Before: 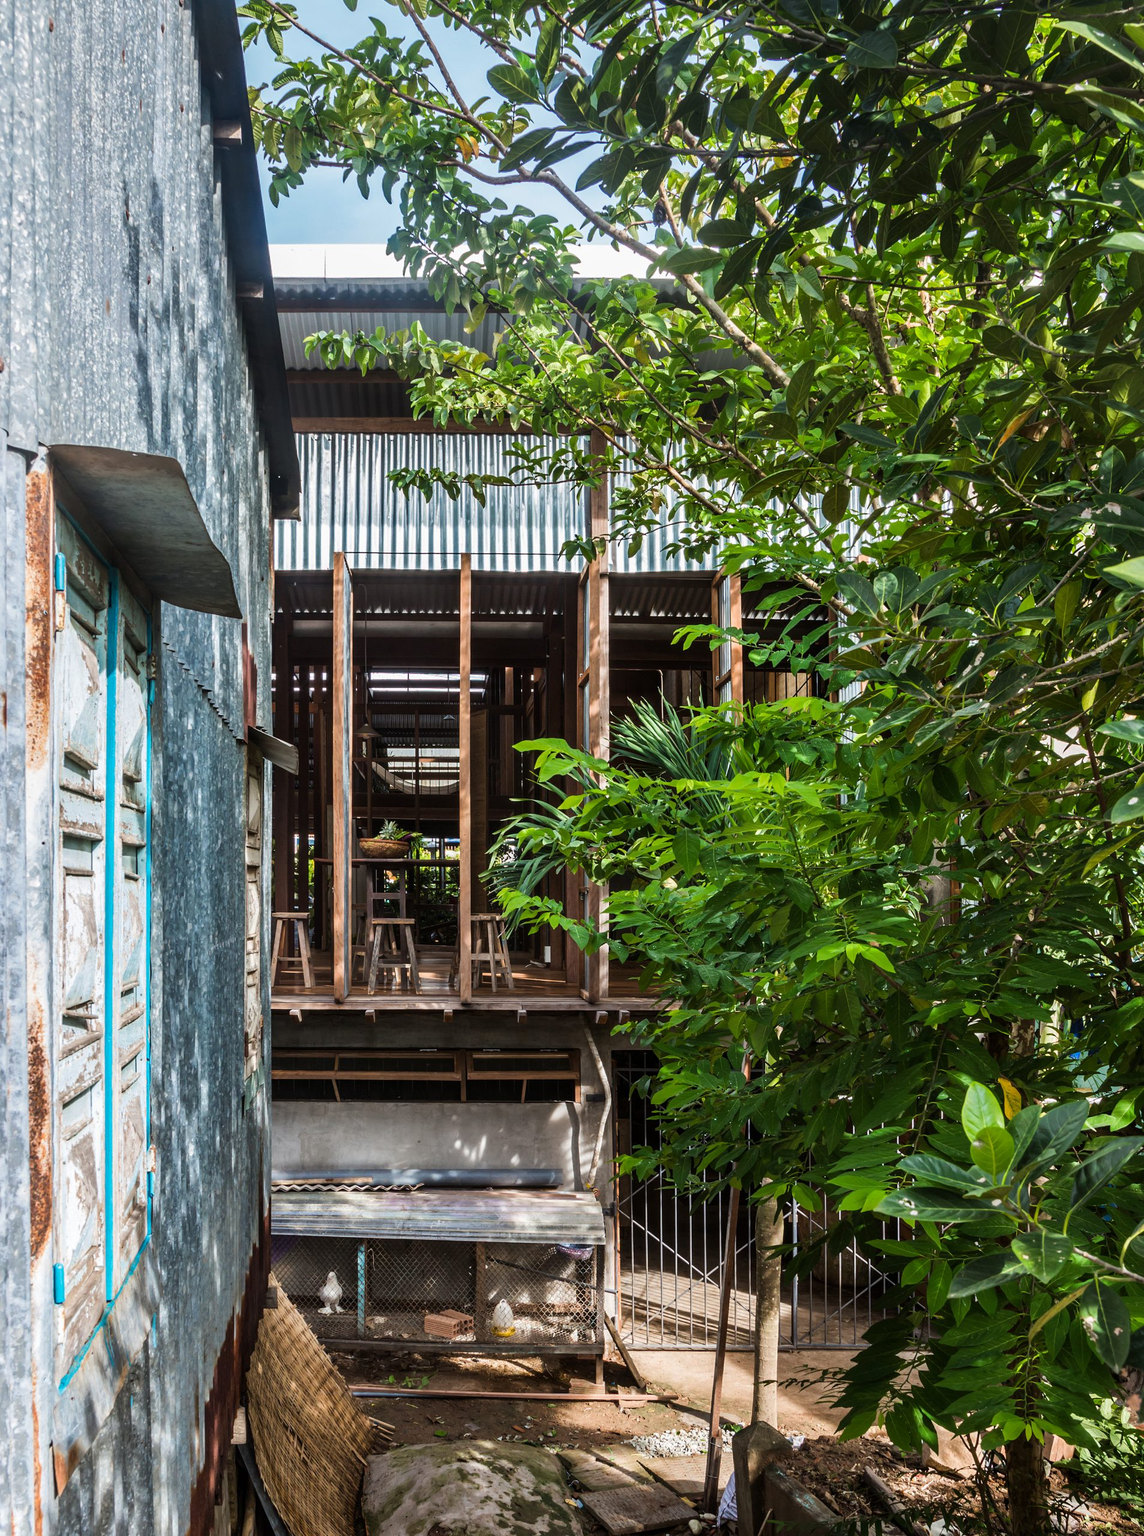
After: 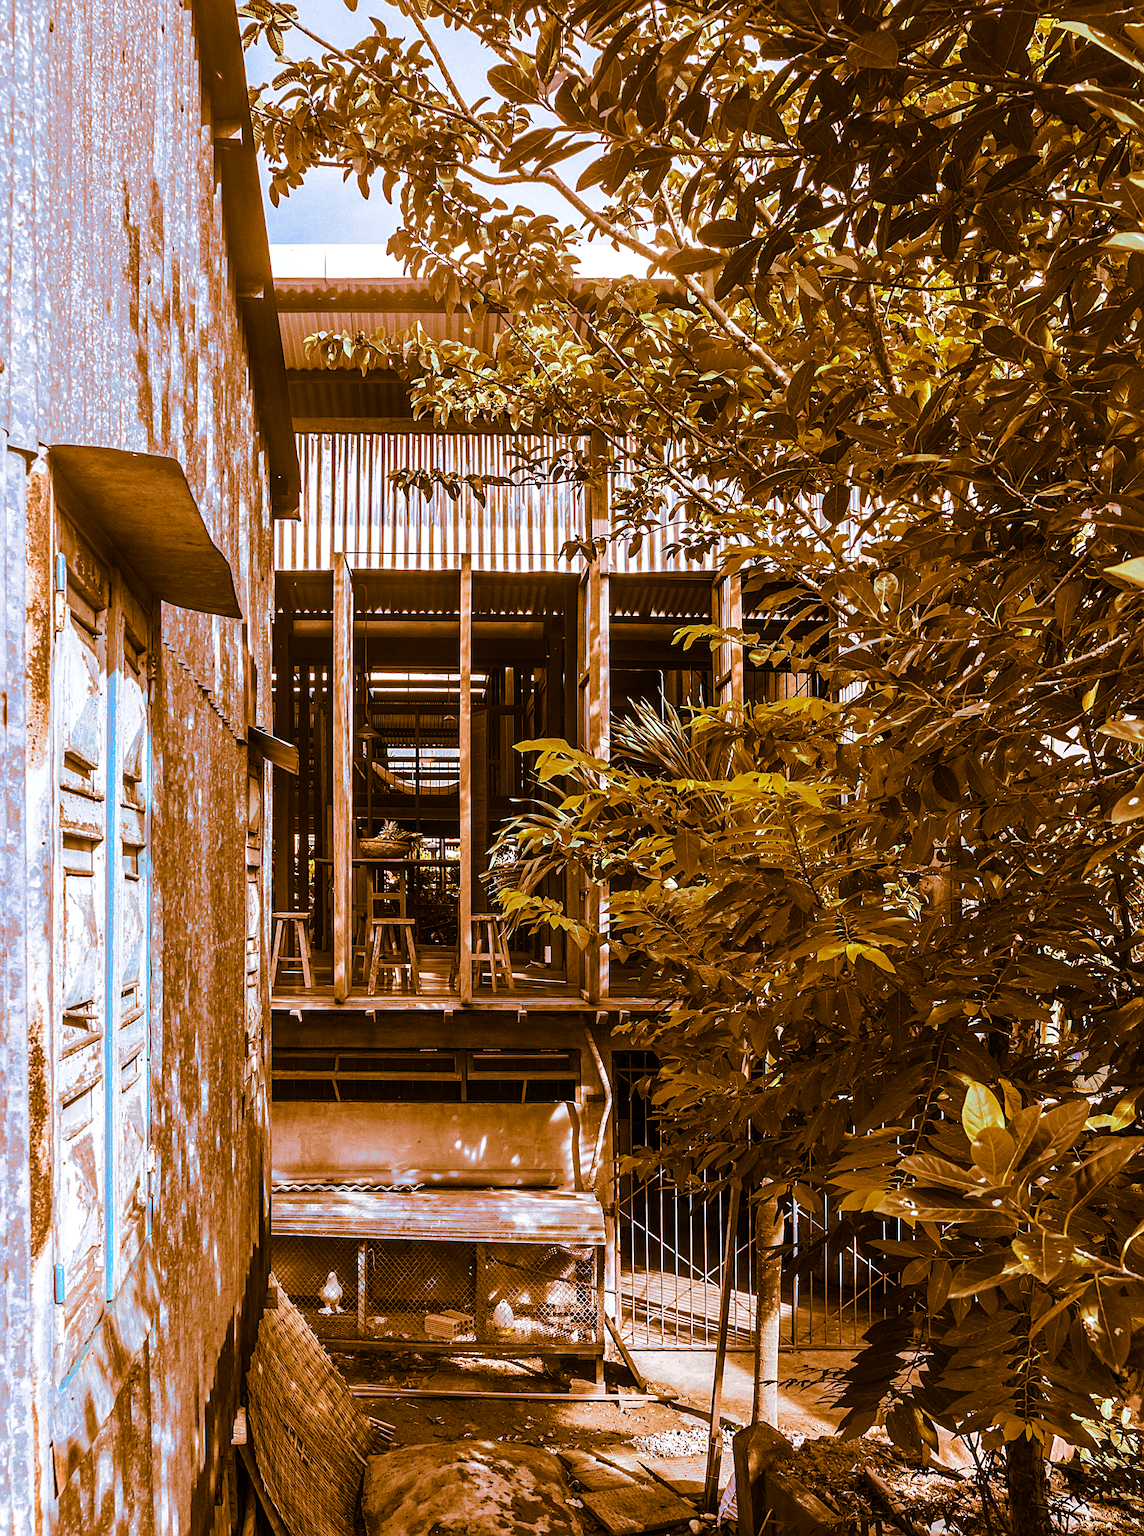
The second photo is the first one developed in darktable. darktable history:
grain: coarseness 0.09 ISO
white balance: red 0.948, green 1.02, blue 1.176
sharpen: on, module defaults
split-toning: shadows › hue 26°, shadows › saturation 0.92, highlights › hue 40°, highlights › saturation 0.92, balance -63, compress 0%
